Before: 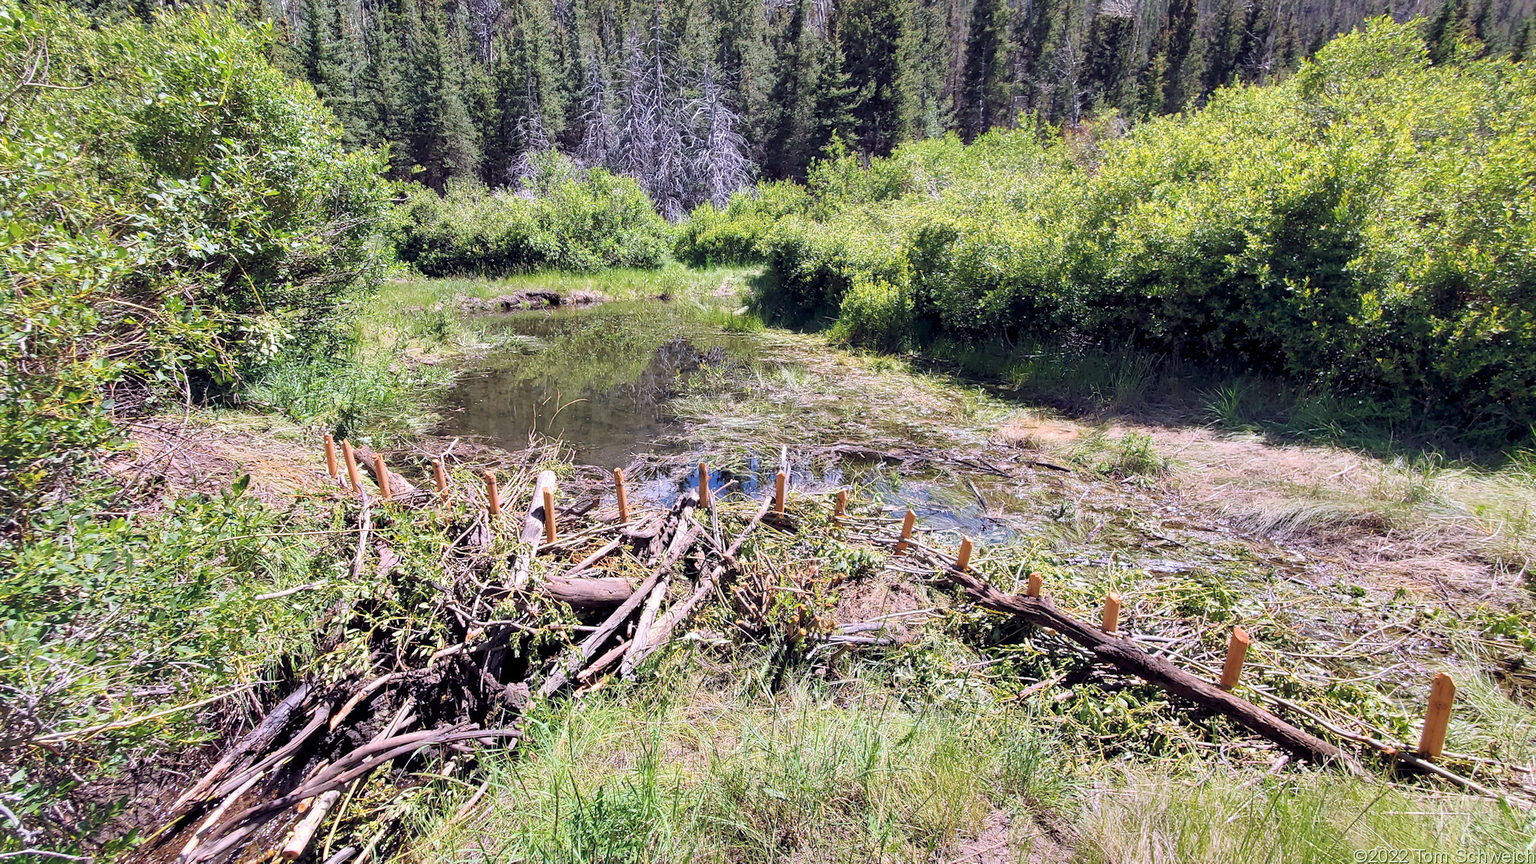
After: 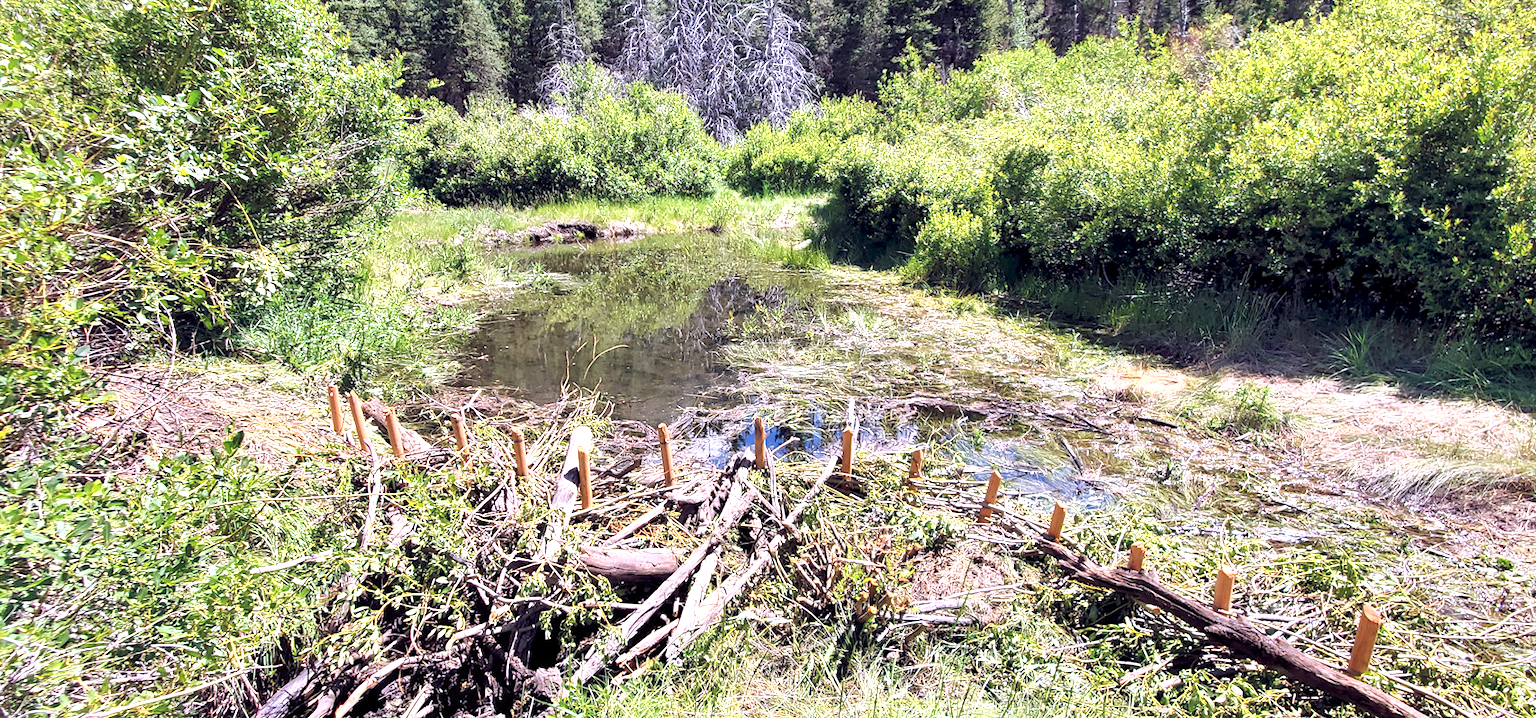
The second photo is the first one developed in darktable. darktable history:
crop and rotate: left 2.361%, top 11.149%, right 9.73%, bottom 15.715%
exposure: exposure 0.6 EV, compensate highlight preservation false
local contrast: mode bilateral grid, contrast 20, coarseness 49, detail 129%, midtone range 0.2
